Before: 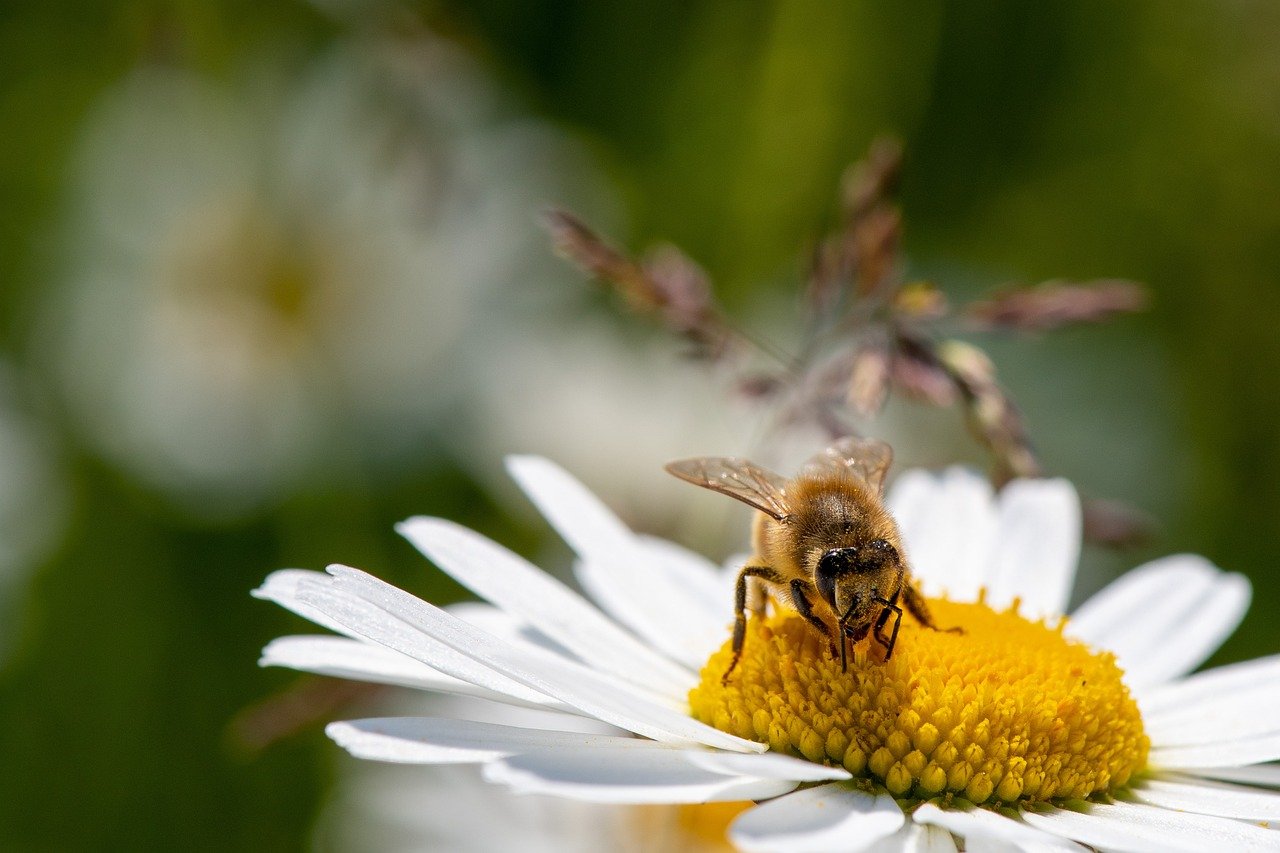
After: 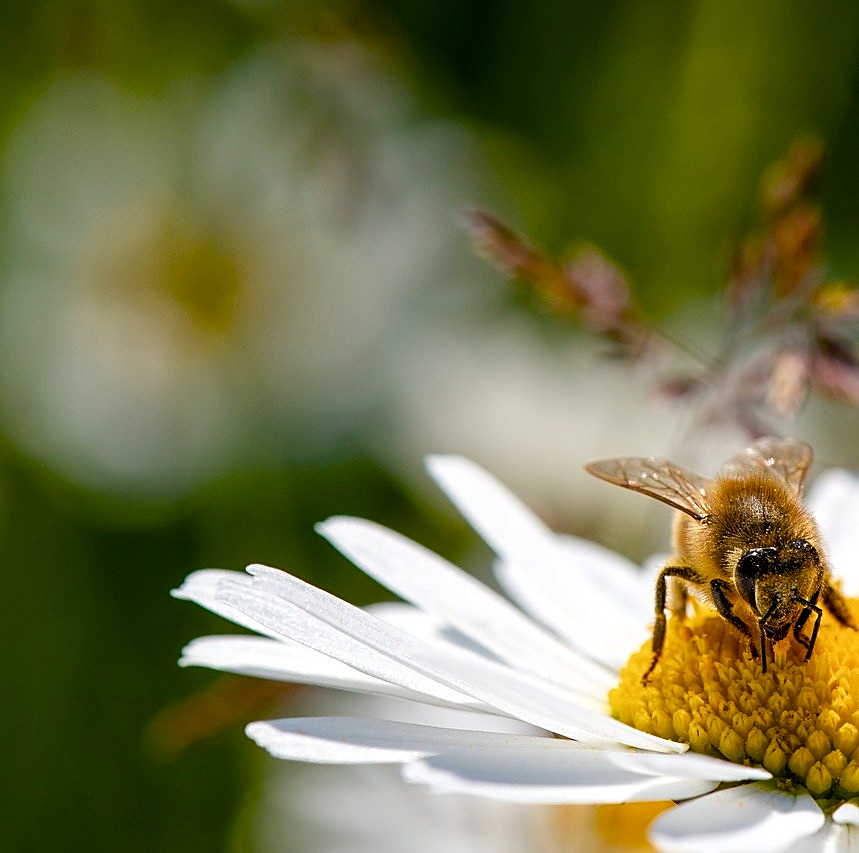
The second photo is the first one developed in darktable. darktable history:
sharpen: on, module defaults
color balance rgb: perceptual saturation grading › global saturation 20%, perceptual saturation grading › highlights -25.877%, perceptual saturation grading › shadows 49.403%, contrast 4.469%
crop and rotate: left 6.265%, right 26.596%
